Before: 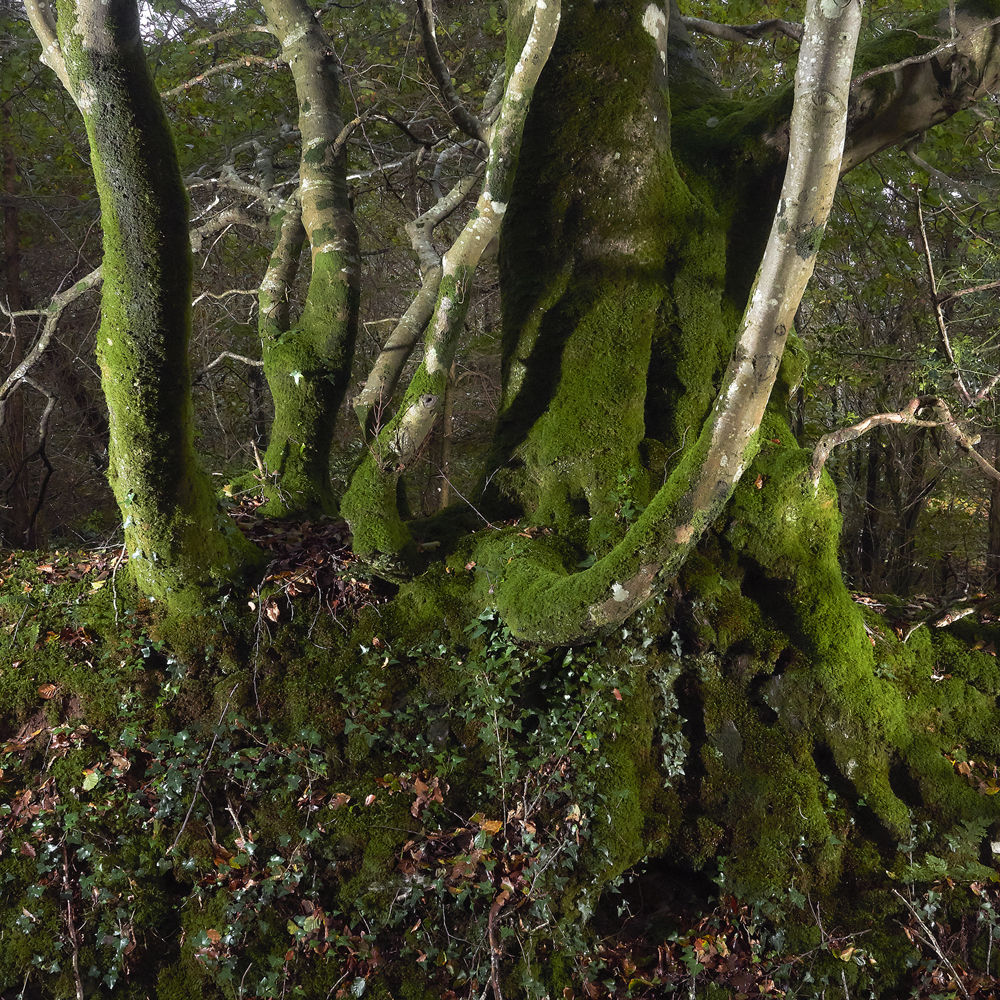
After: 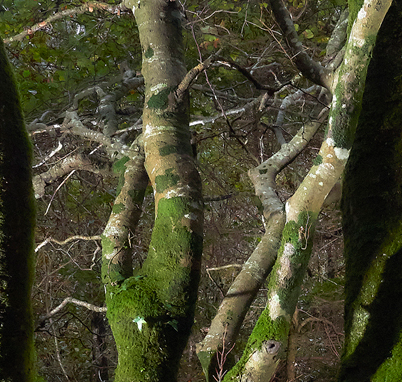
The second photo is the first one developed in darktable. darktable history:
crop: left 15.7%, top 5.455%, right 44.083%, bottom 56.25%
